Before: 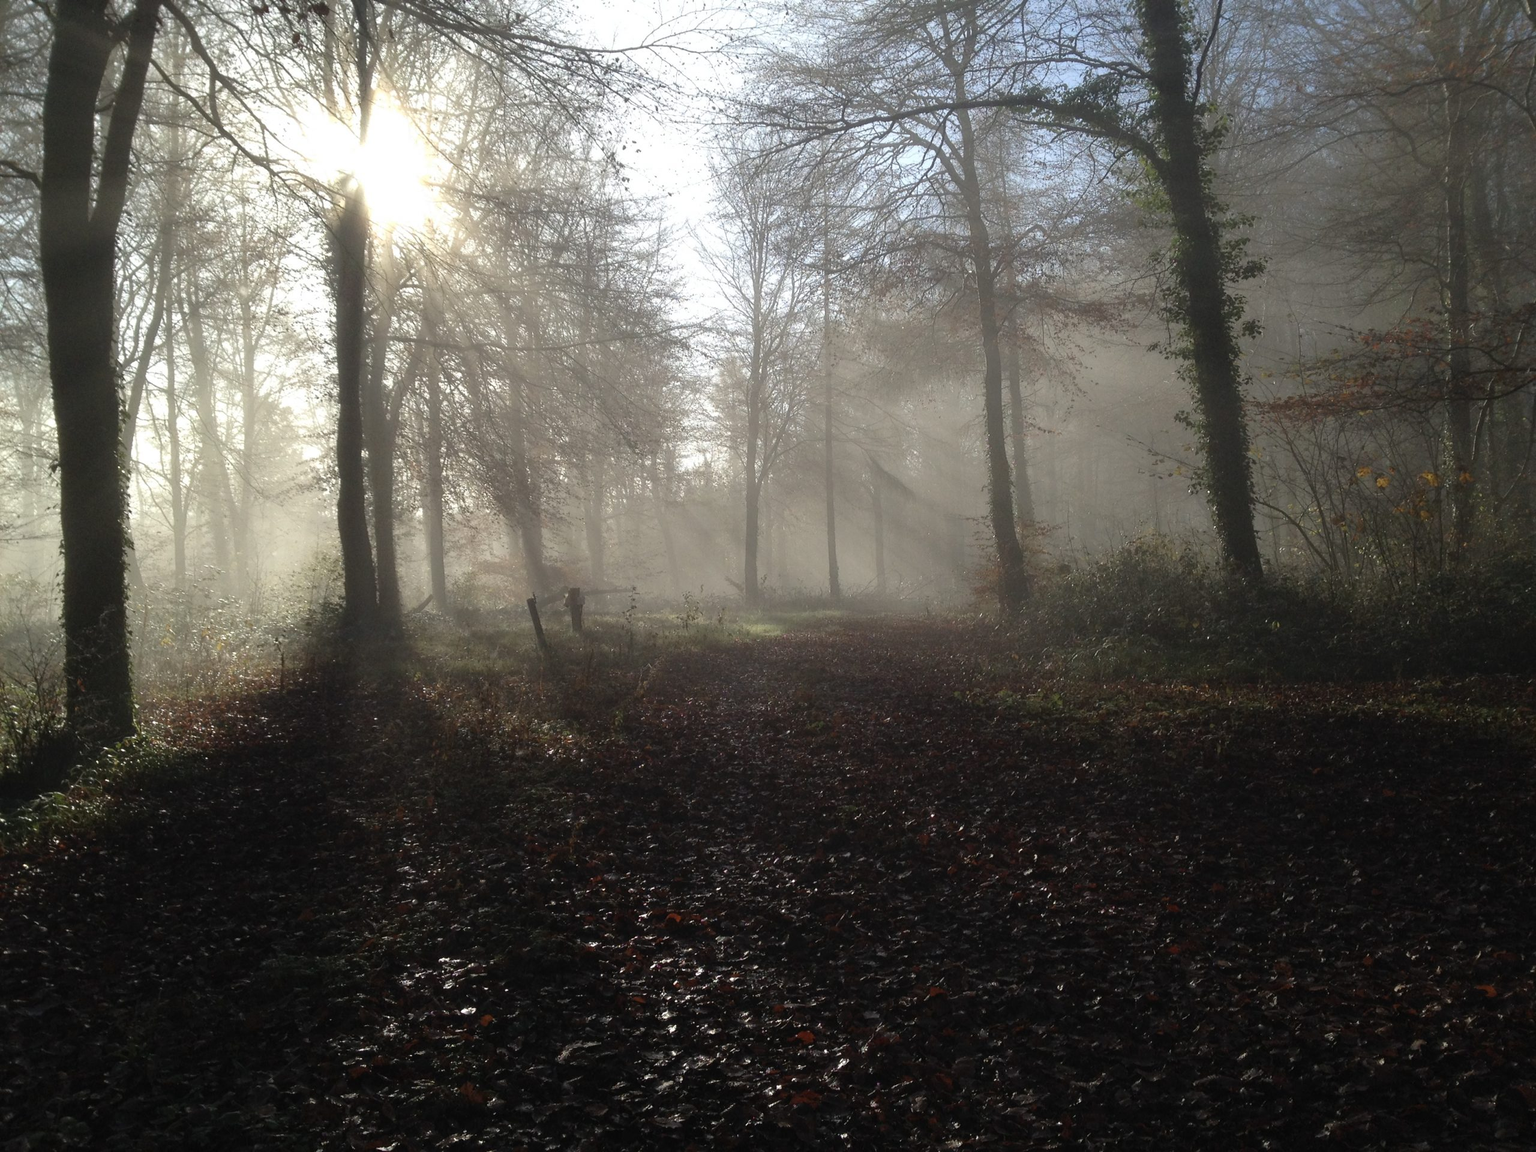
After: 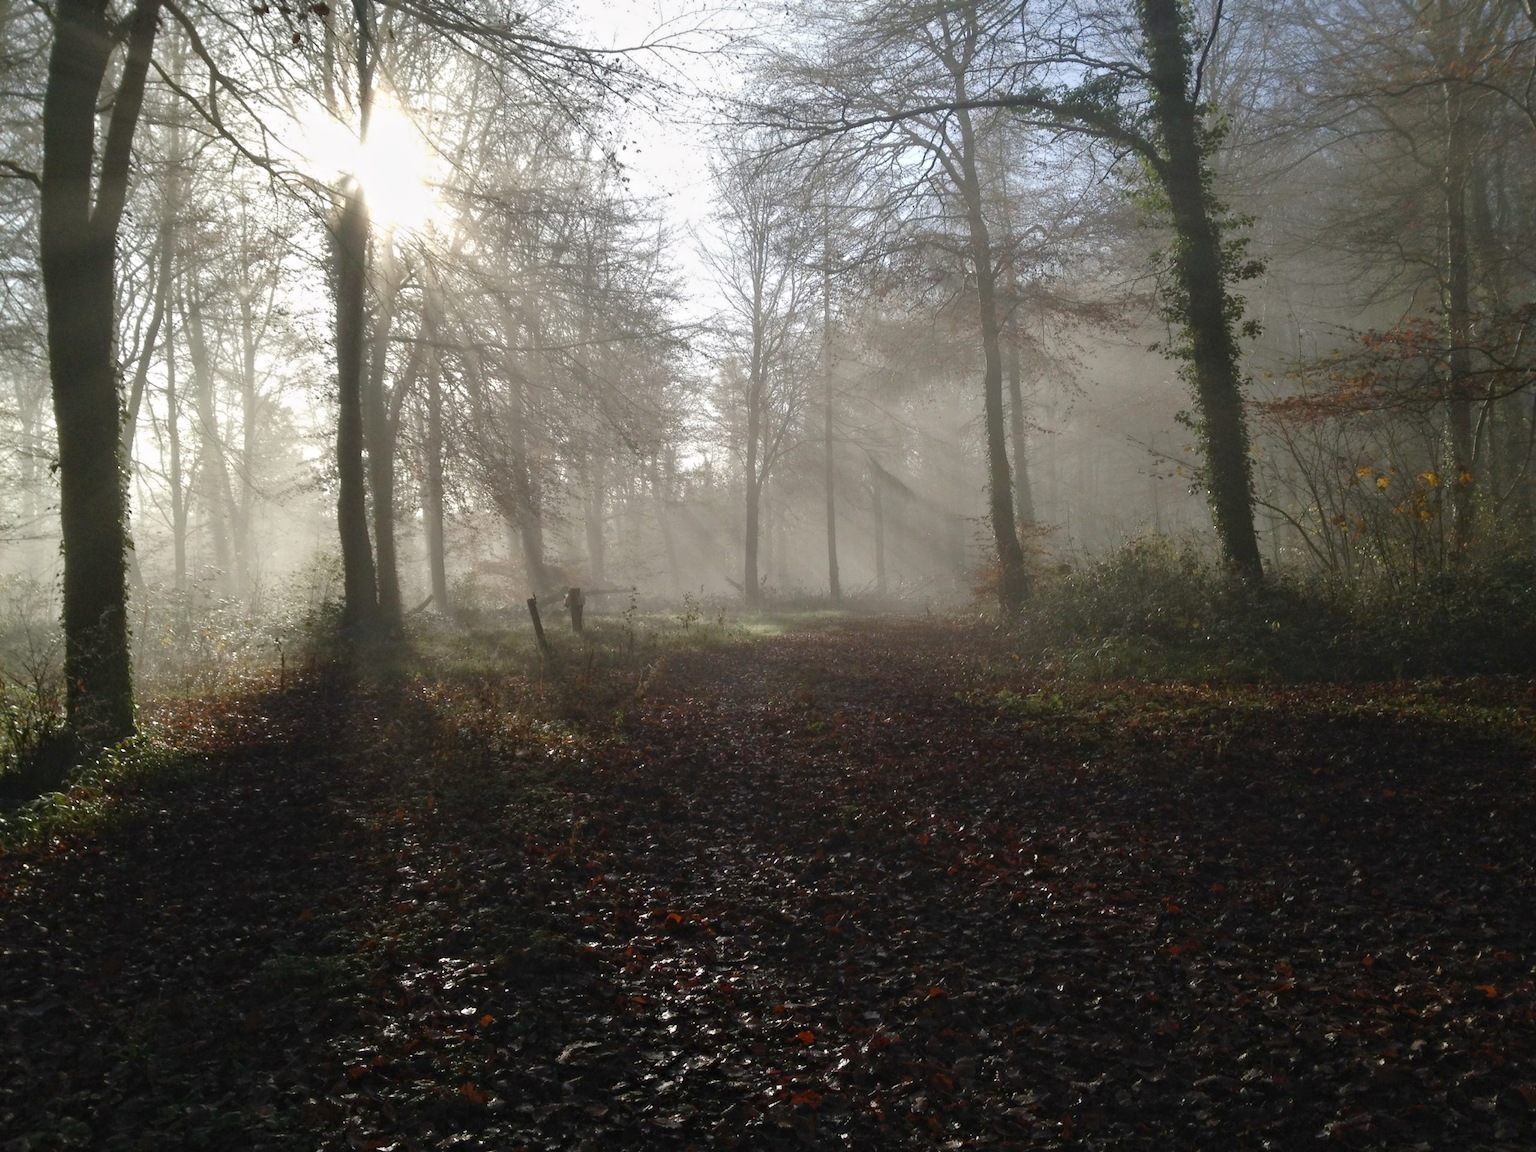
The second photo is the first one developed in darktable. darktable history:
contrast equalizer: y [[0.5, 0.5, 0.544, 0.569, 0.5, 0.5], [0.5 ×6], [0.5 ×6], [0 ×6], [0 ×6]]
levels: levels [0, 0.48, 0.961]
color balance rgb: shadows lift › chroma 1%, shadows lift › hue 113°, highlights gain › chroma 0.2%, highlights gain › hue 333°, perceptual saturation grading › global saturation 20%, perceptual saturation grading › highlights -50%, perceptual saturation grading › shadows 25%, contrast -10%
